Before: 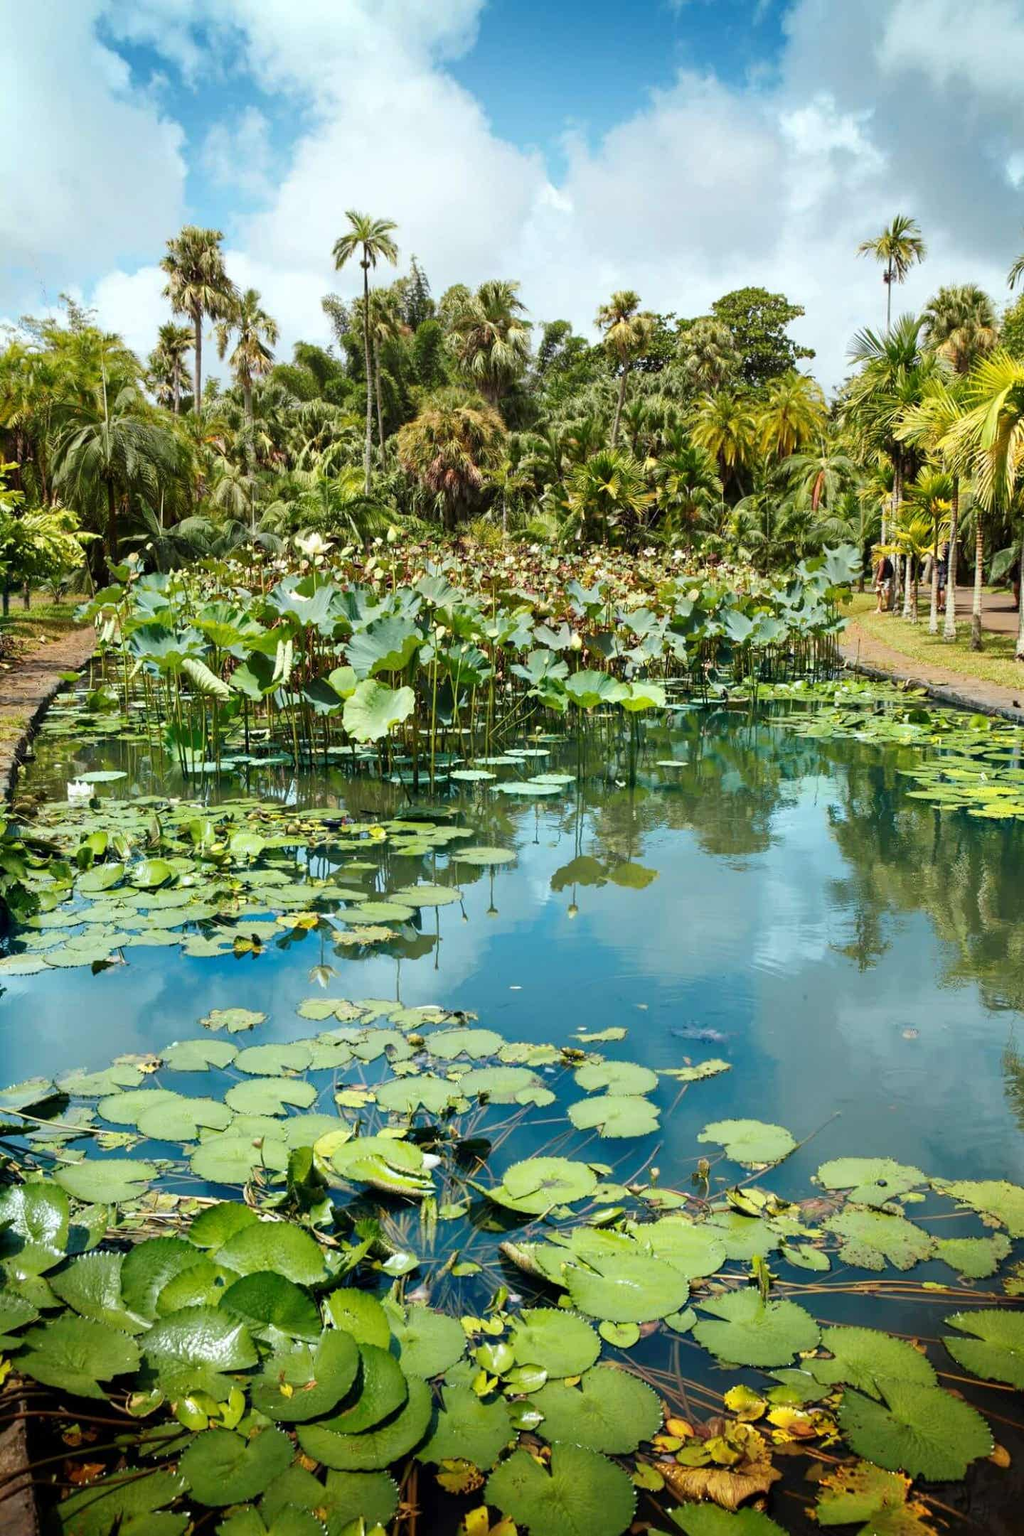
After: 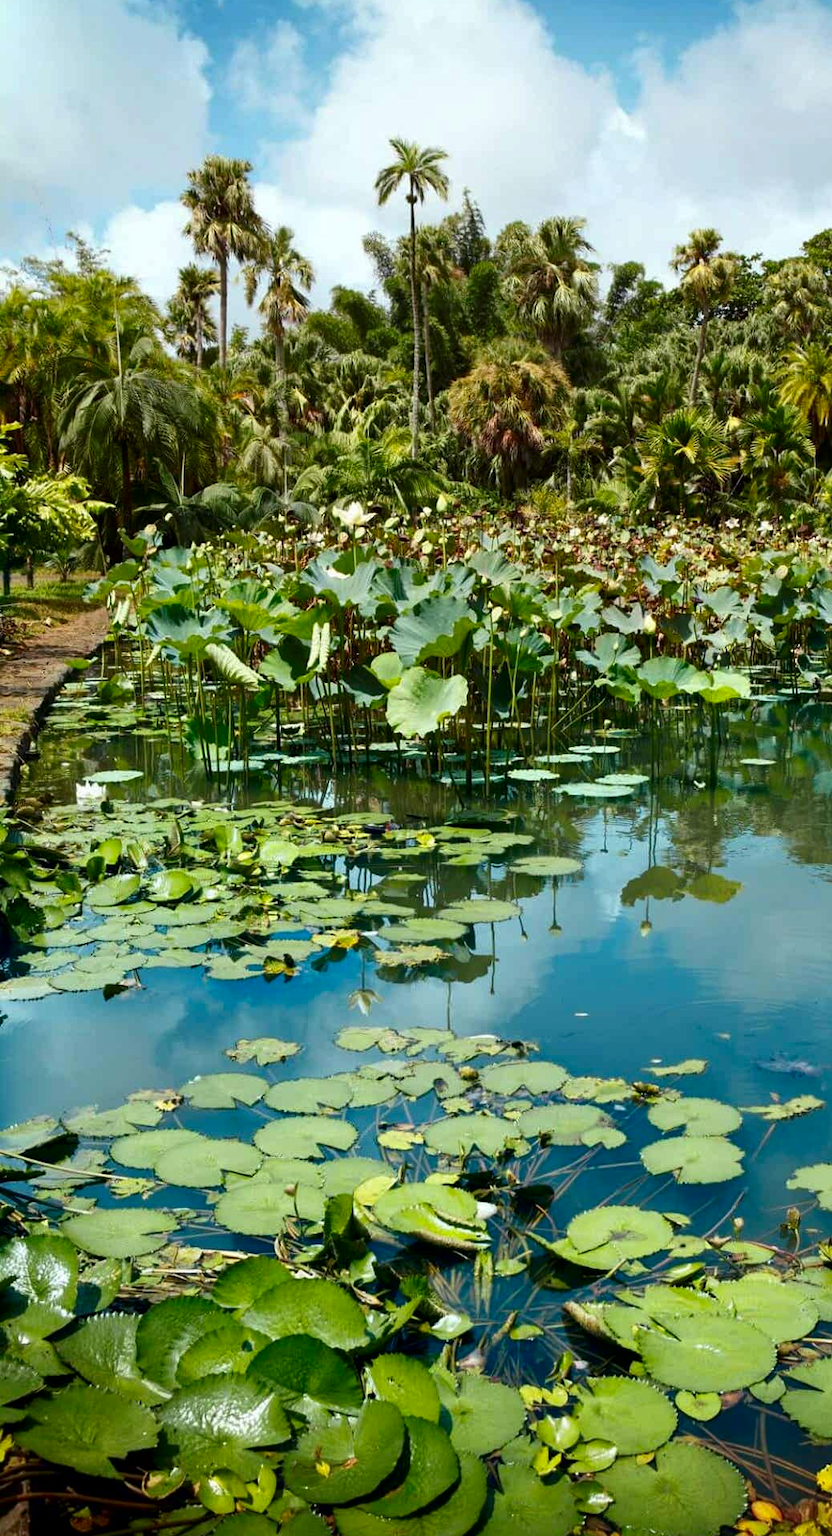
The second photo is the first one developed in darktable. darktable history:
crop: top 5.767%, right 27.875%, bottom 5.564%
contrast brightness saturation: contrast 0.069, brightness -0.127, saturation 0.048
